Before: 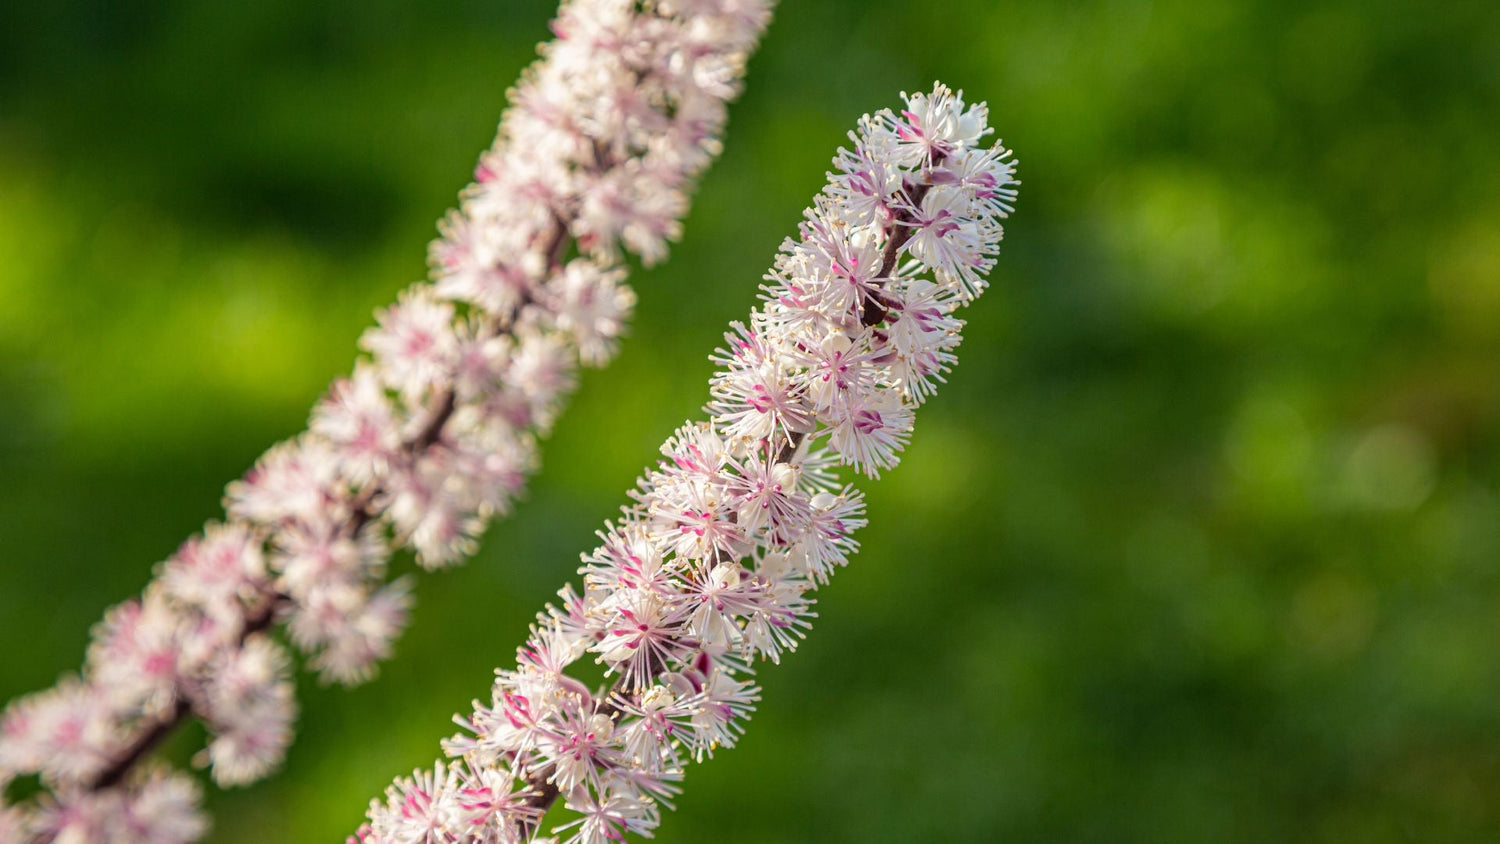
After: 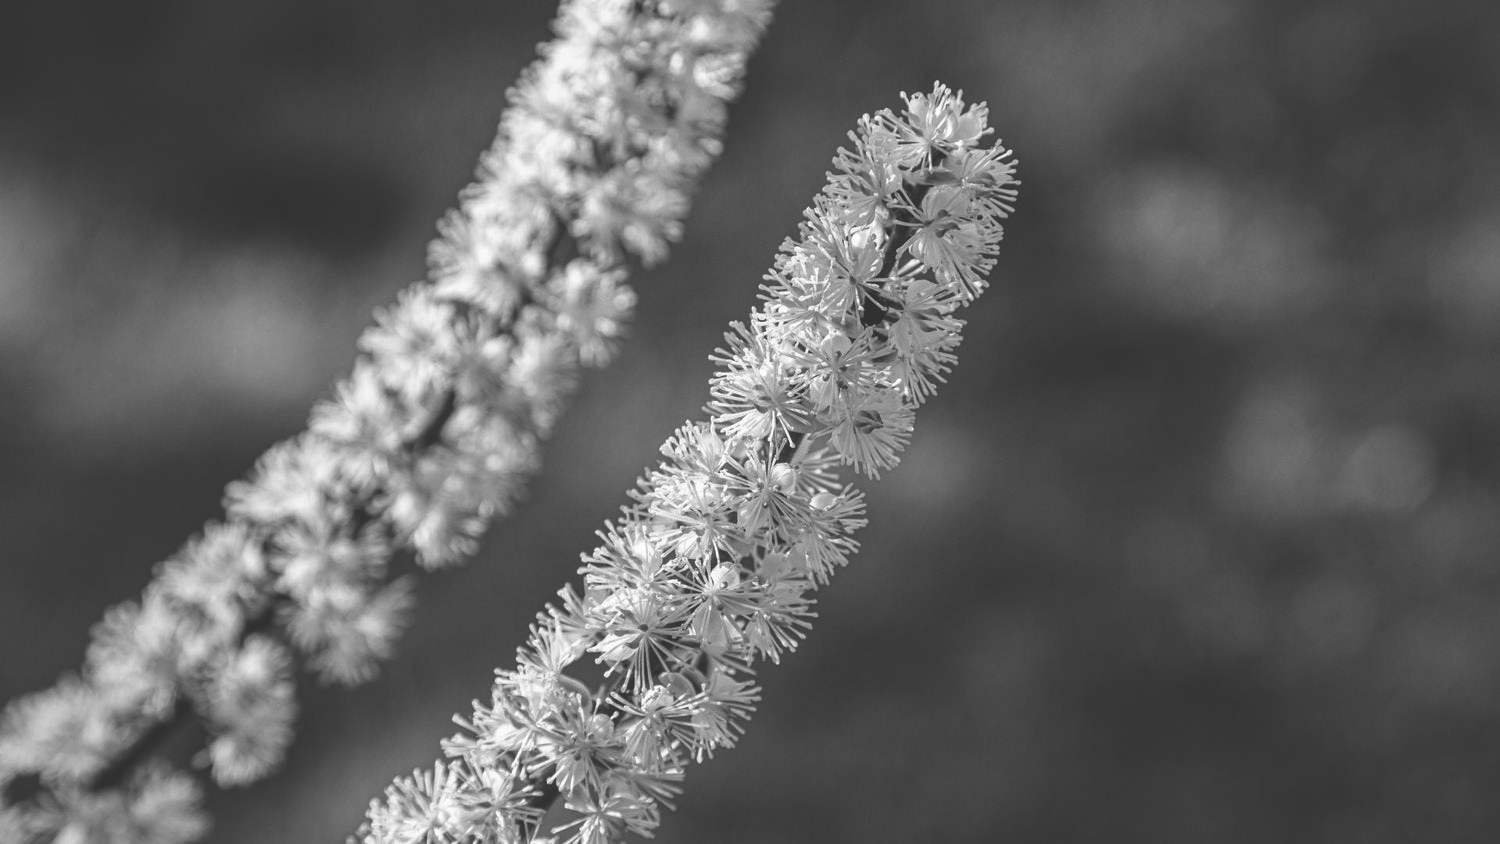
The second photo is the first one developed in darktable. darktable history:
monochrome: on, module defaults
rgb curve: curves: ch0 [(0, 0.186) (0.314, 0.284) (0.775, 0.708) (1, 1)], compensate middle gray true, preserve colors none
